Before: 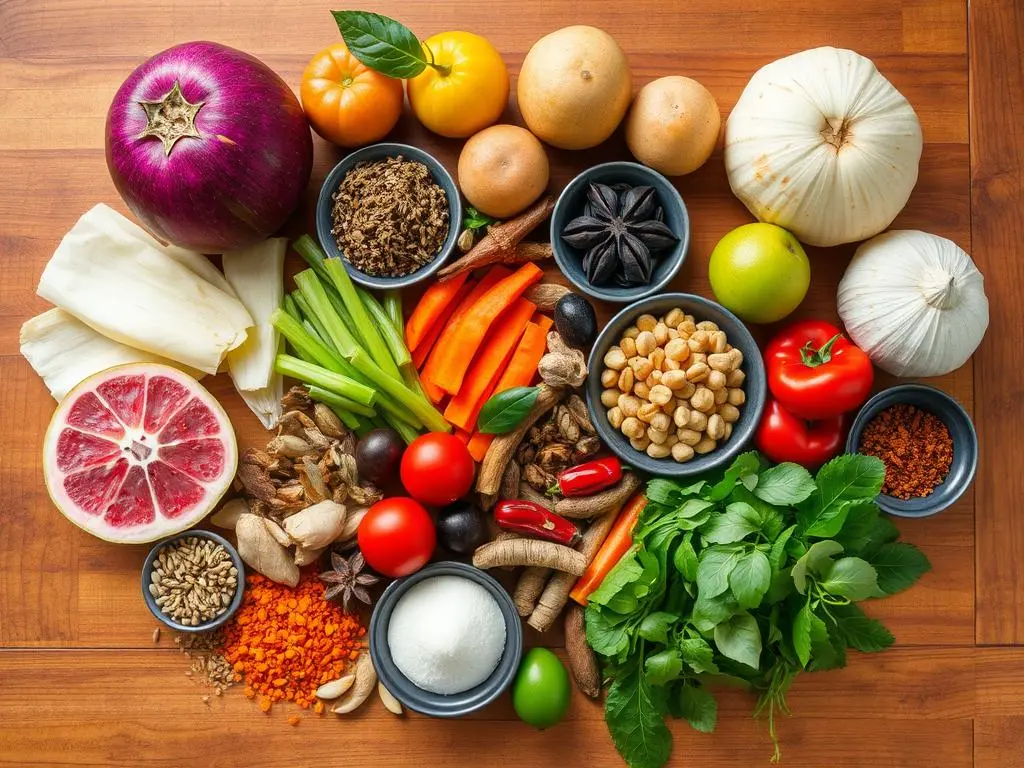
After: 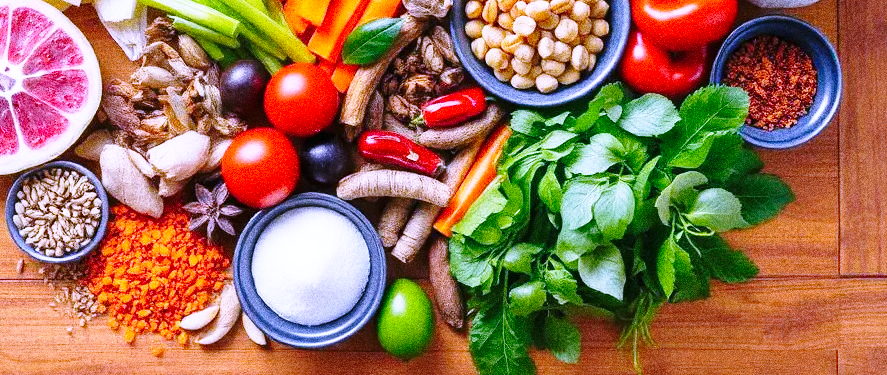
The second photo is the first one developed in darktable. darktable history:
grain: coarseness 10.62 ISO, strength 55.56%
base curve: curves: ch0 [(0, 0) (0.028, 0.03) (0.121, 0.232) (0.46, 0.748) (0.859, 0.968) (1, 1)], preserve colors none
crop and rotate: left 13.306%, top 48.129%, bottom 2.928%
white balance: red 0.98, blue 1.61
